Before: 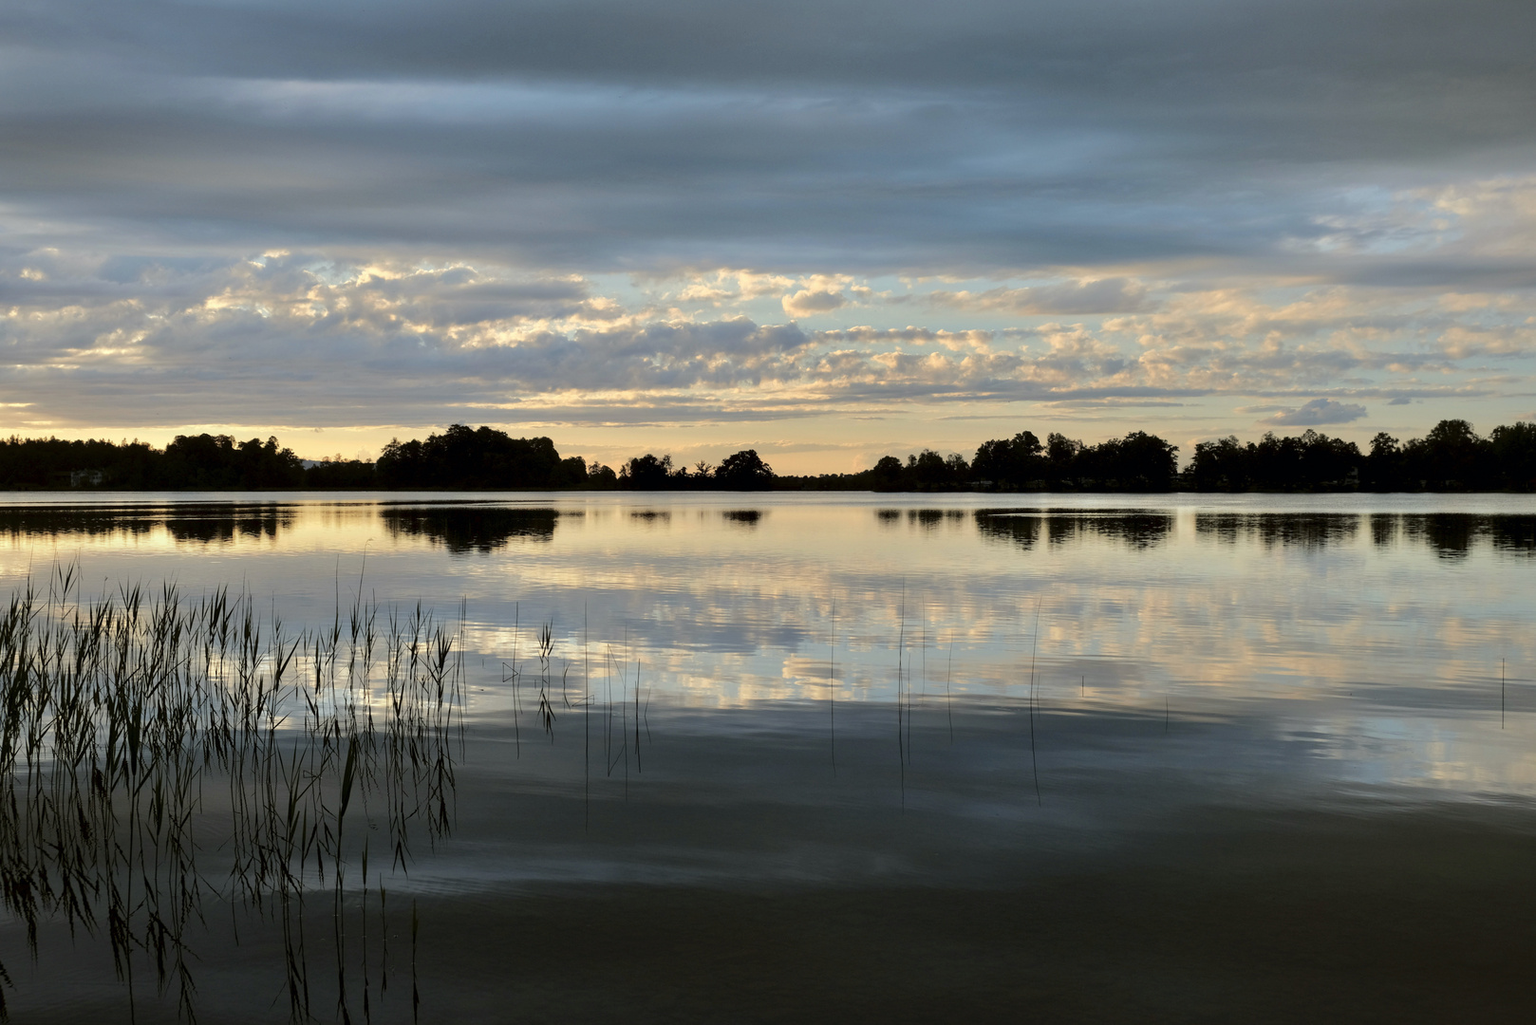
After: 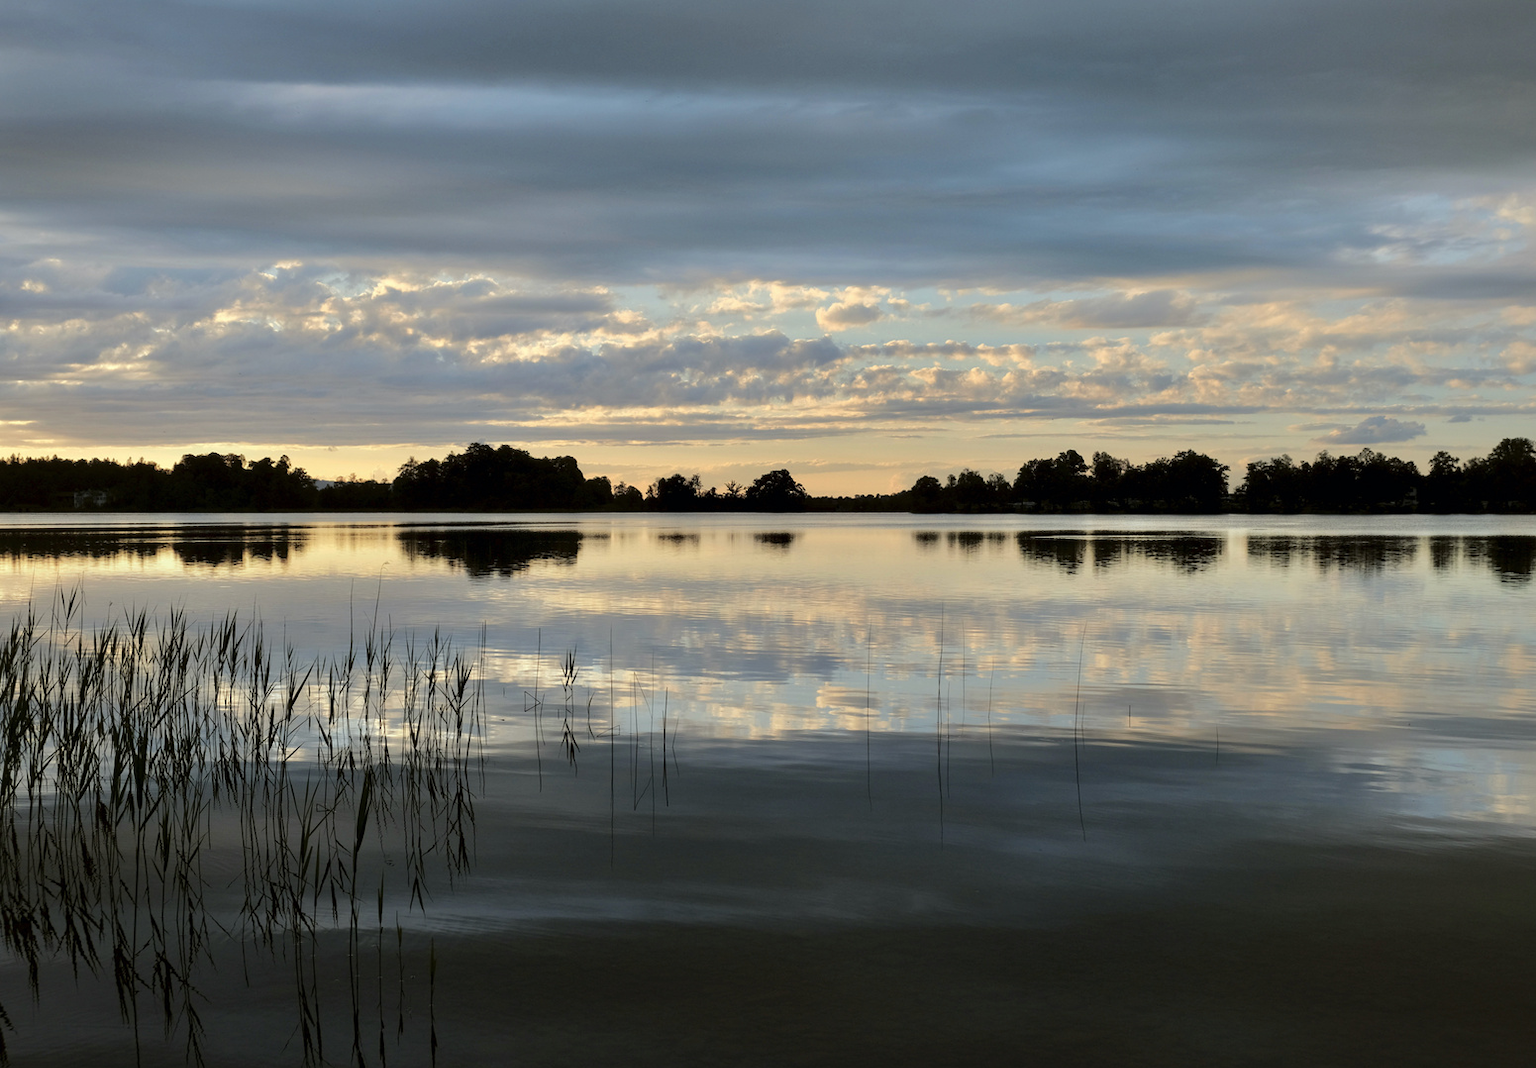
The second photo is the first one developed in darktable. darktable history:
crop: right 4.13%, bottom 0.028%
